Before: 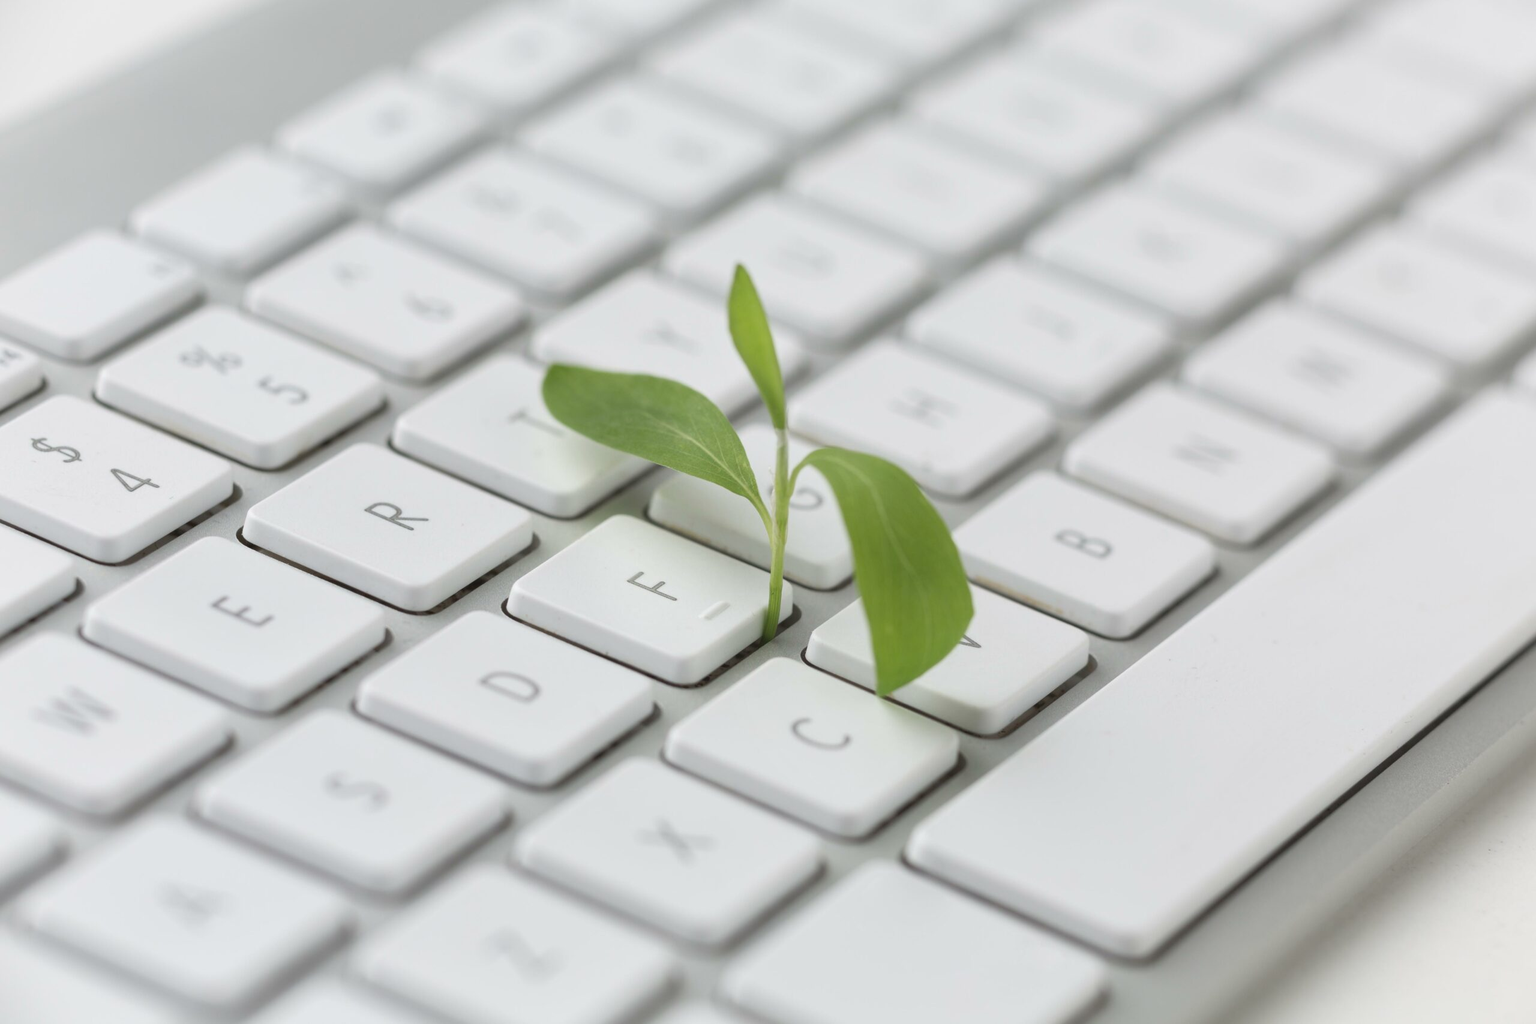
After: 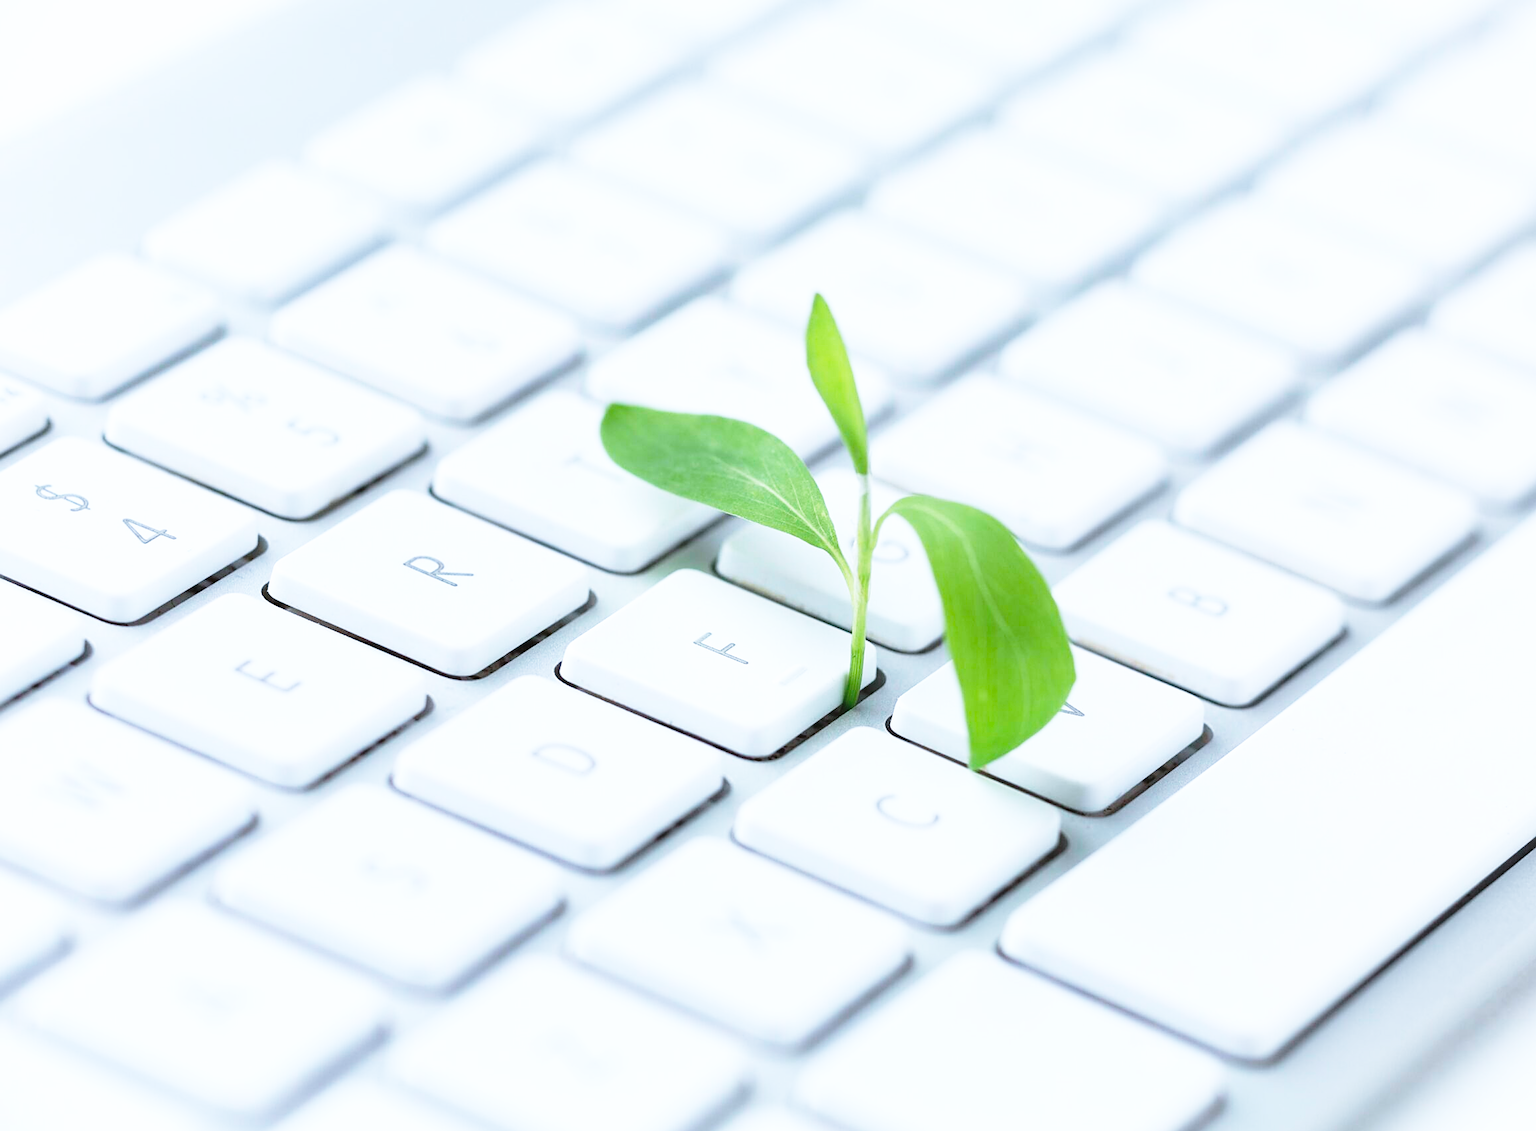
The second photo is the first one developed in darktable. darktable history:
base curve: curves: ch0 [(0, 0) (0.026, 0.03) (0.109, 0.232) (0.351, 0.748) (0.669, 0.968) (1, 1)], preserve colors none
crop: right 9.509%, bottom 0.031%
sharpen: on, module defaults
white balance: red 0.948, green 1.02, blue 1.176
